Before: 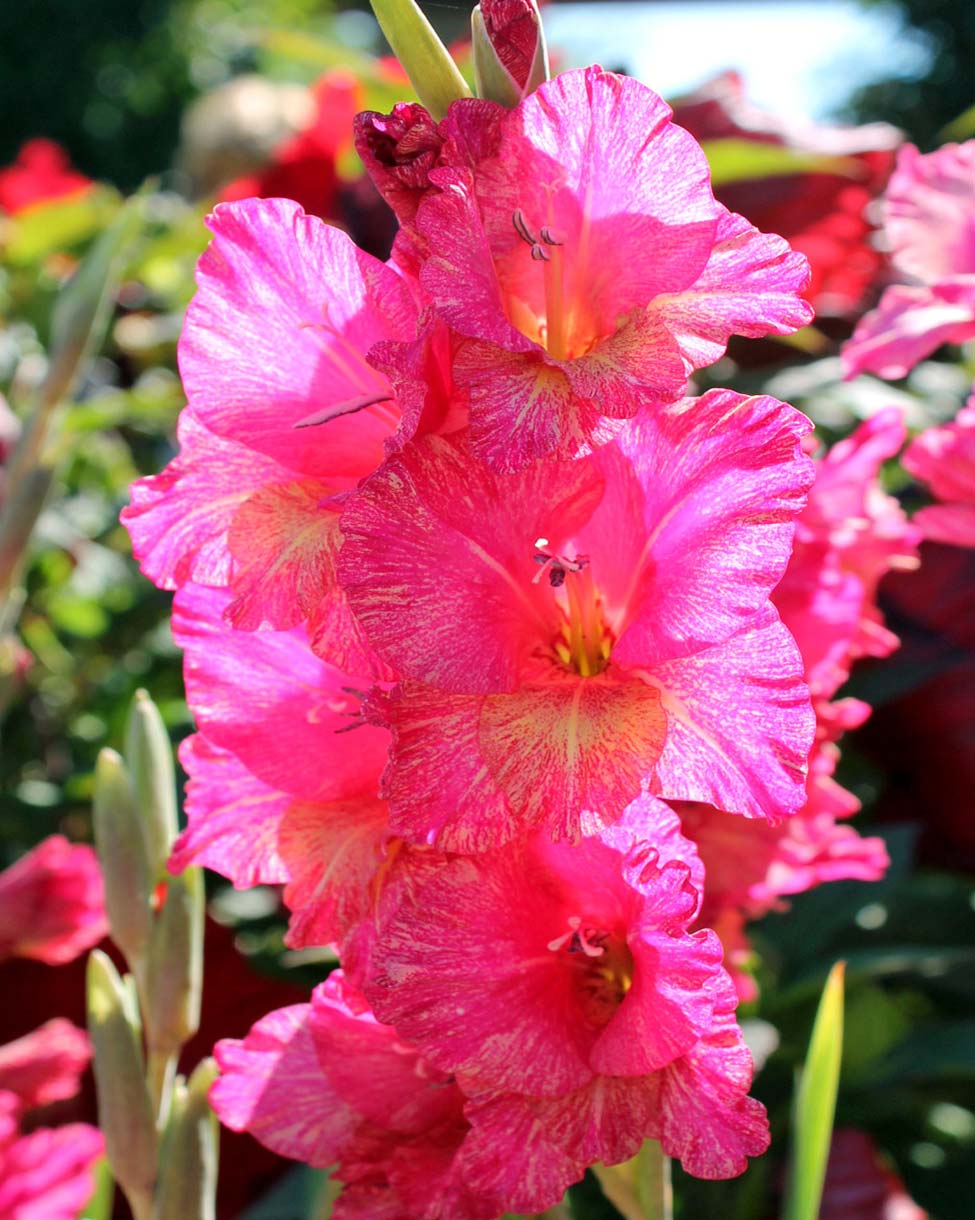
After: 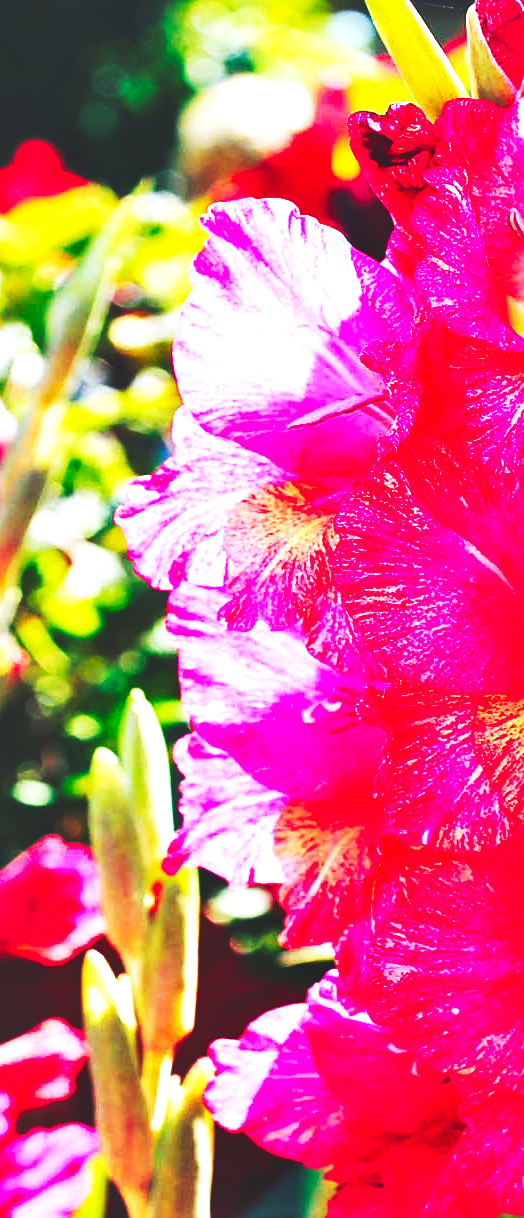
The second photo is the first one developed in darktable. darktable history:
base curve: curves: ch0 [(0, 0.015) (0.085, 0.116) (0.134, 0.298) (0.19, 0.545) (0.296, 0.764) (0.599, 0.982) (1, 1)], preserve colors none
local contrast: mode bilateral grid, contrast 25, coarseness 60, detail 151%, midtone range 0.2
levels: levels [0.026, 0.507, 0.987]
sharpen: on, module defaults
crop: left 0.587%, right 45.588%, bottom 0.086%
color balance rgb: shadows lift › chroma 3%, shadows lift › hue 280.8°, power › hue 330°, highlights gain › chroma 3%, highlights gain › hue 75.6°, global offset › luminance 2%, perceptual saturation grading › global saturation 20%, perceptual saturation grading › highlights -25%, perceptual saturation grading › shadows 50%, global vibrance 20.33%
contrast brightness saturation: contrast 0.08, saturation 0.02
color correction: highlights a* -0.137, highlights b* -5.91, shadows a* -0.137, shadows b* -0.137
